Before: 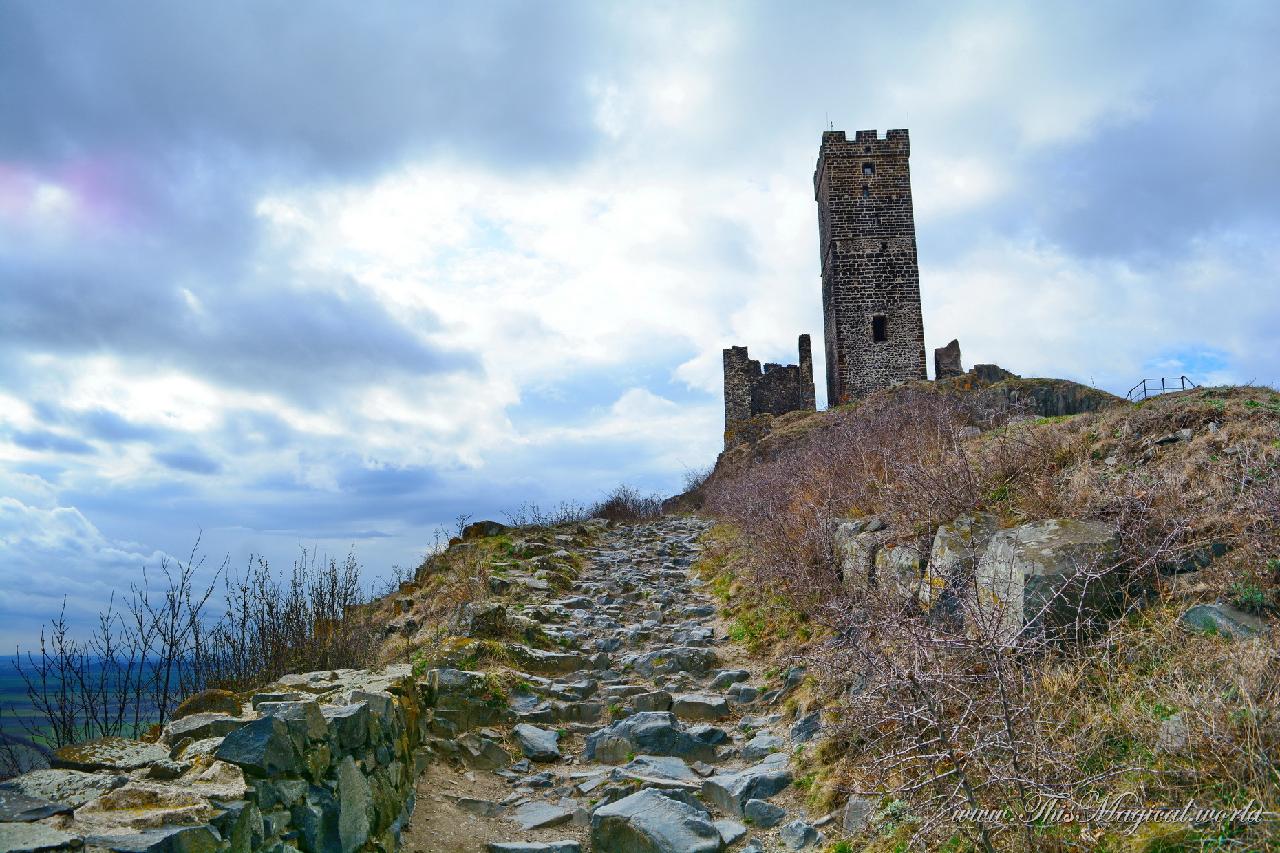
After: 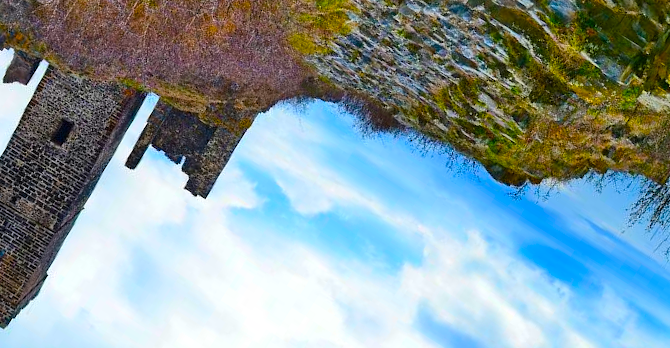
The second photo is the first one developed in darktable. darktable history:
crop and rotate: angle 147.58°, left 9.176%, top 15.608%, right 4.502%, bottom 17.059%
color balance rgb: linear chroma grading › global chroma 15.179%, perceptual saturation grading › global saturation 31.063%, global vibrance 50.743%
color correction: highlights b* -0.056, saturation 0.993
